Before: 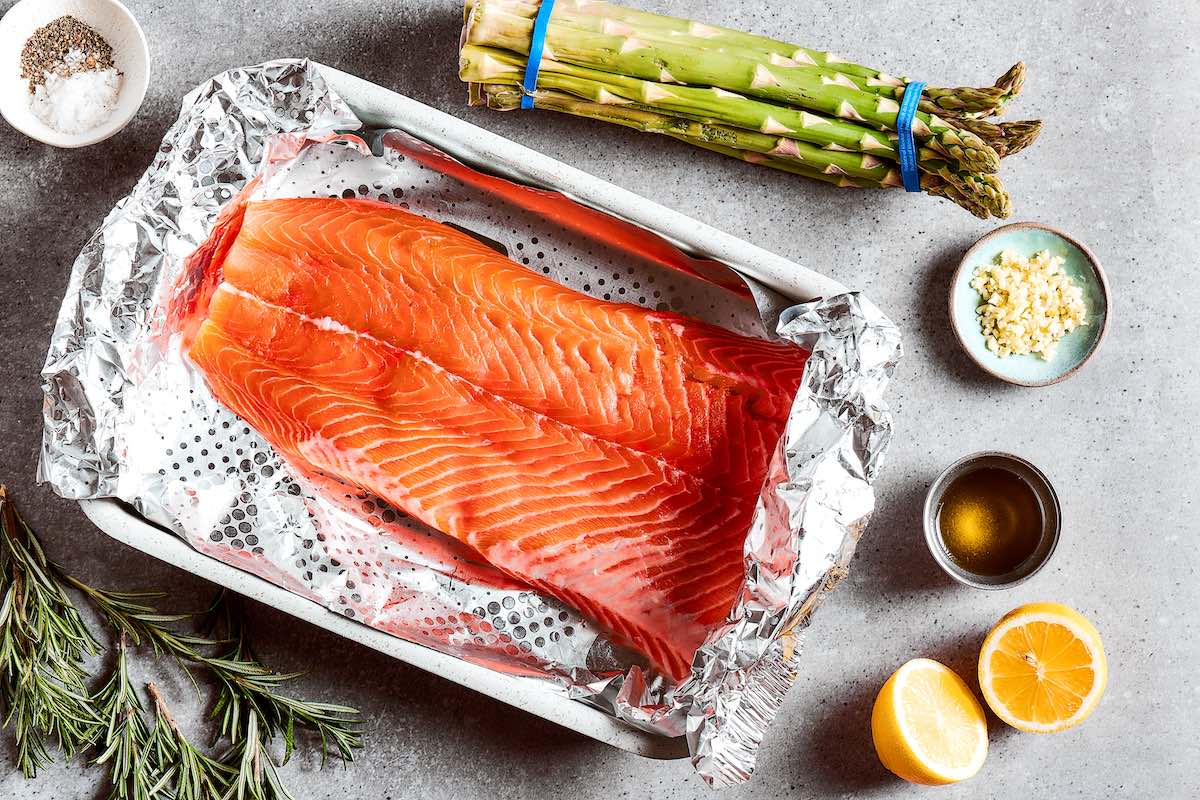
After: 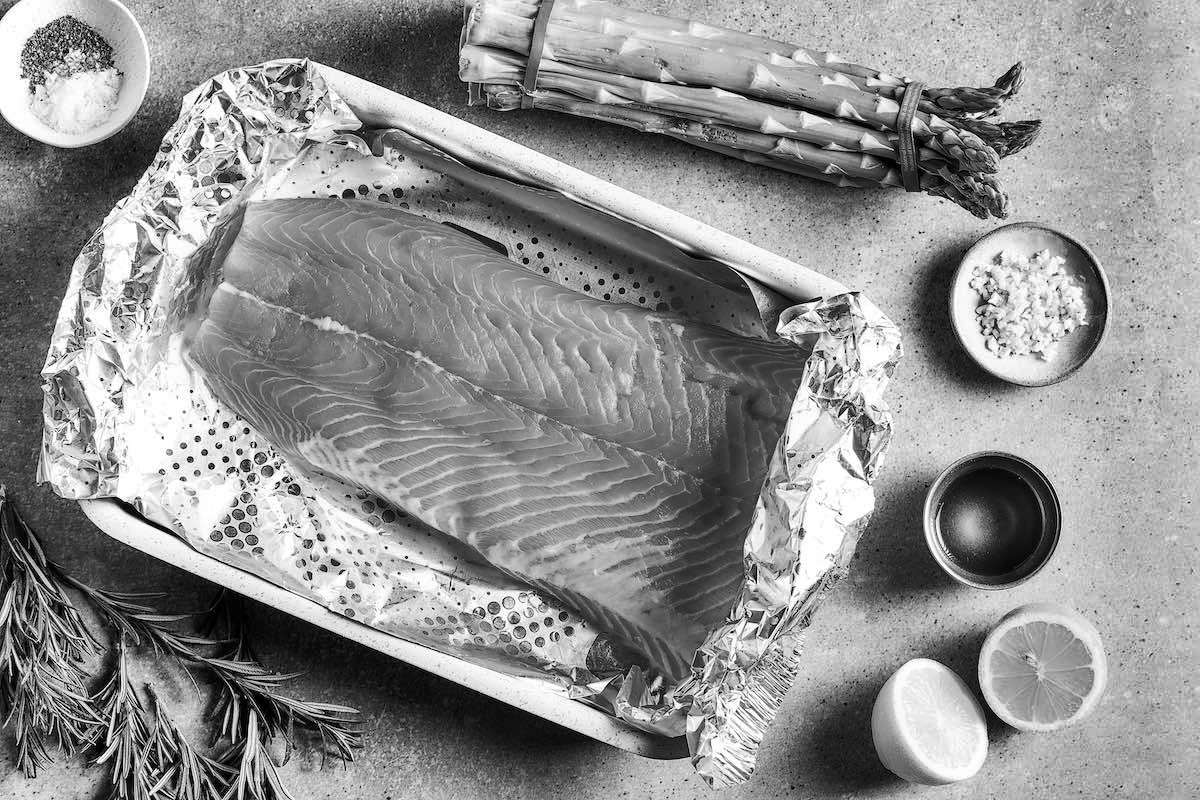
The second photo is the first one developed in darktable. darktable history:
color balance rgb: linear chroma grading › global chroma 8.33%, perceptual saturation grading › global saturation 18.52%, global vibrance 7.87%
shadows and highlights: radius 100.41, shadows 50.55, highlights -64.36, highlights color adjustment 49.82%, soften with gaussian
monochrome: on, module defaults
